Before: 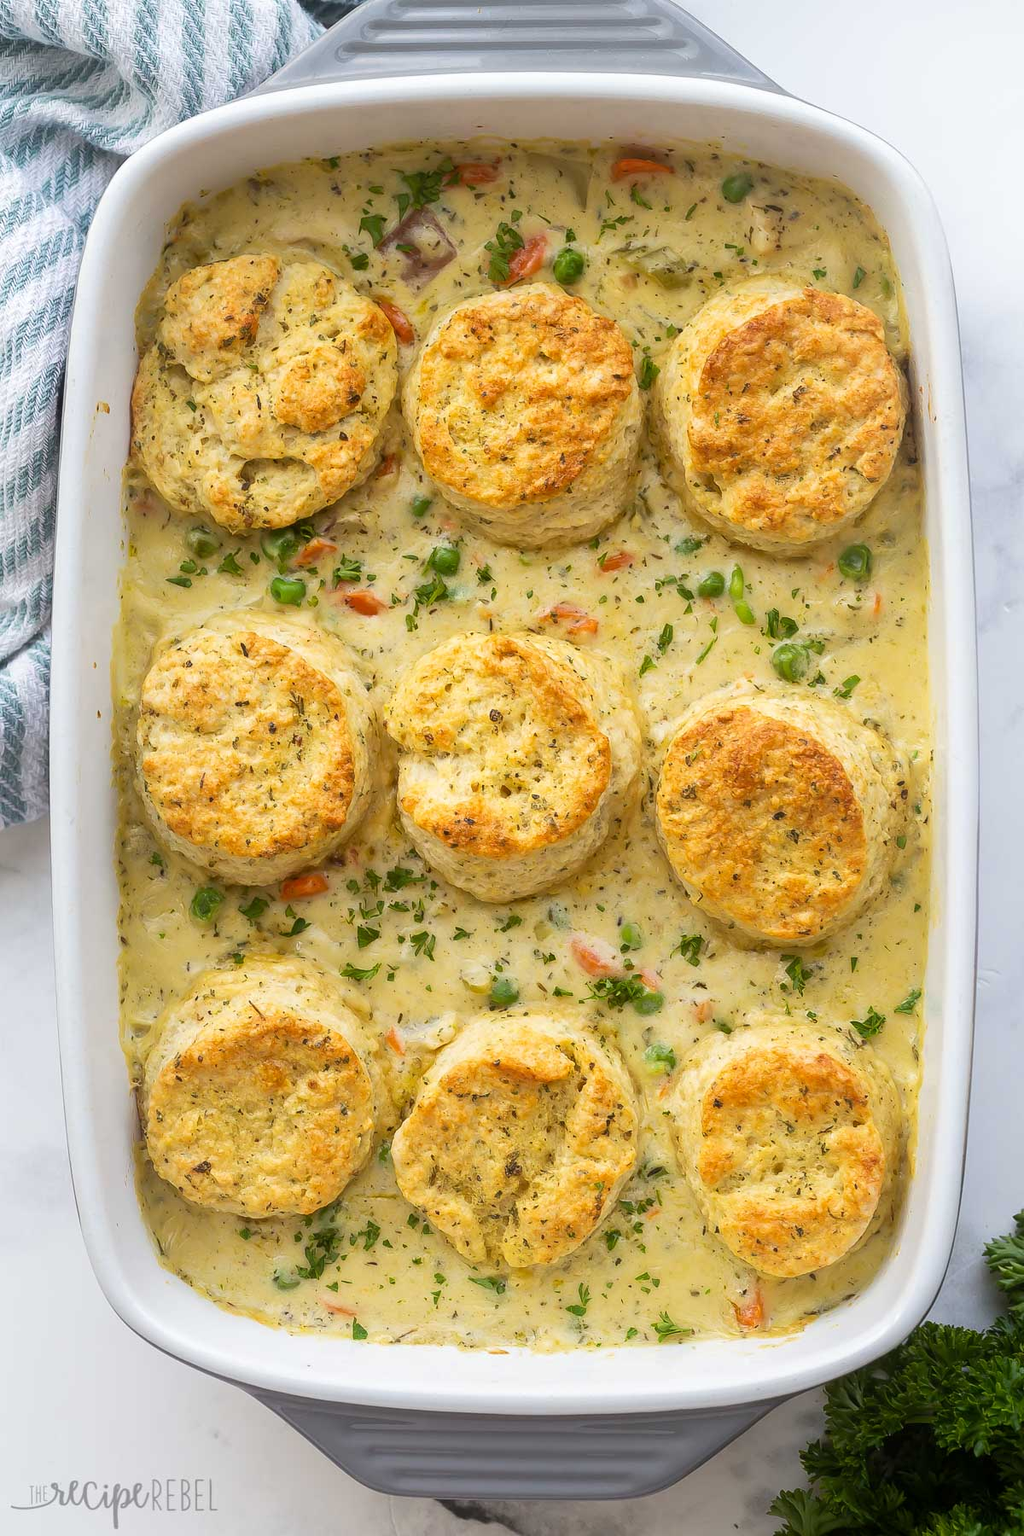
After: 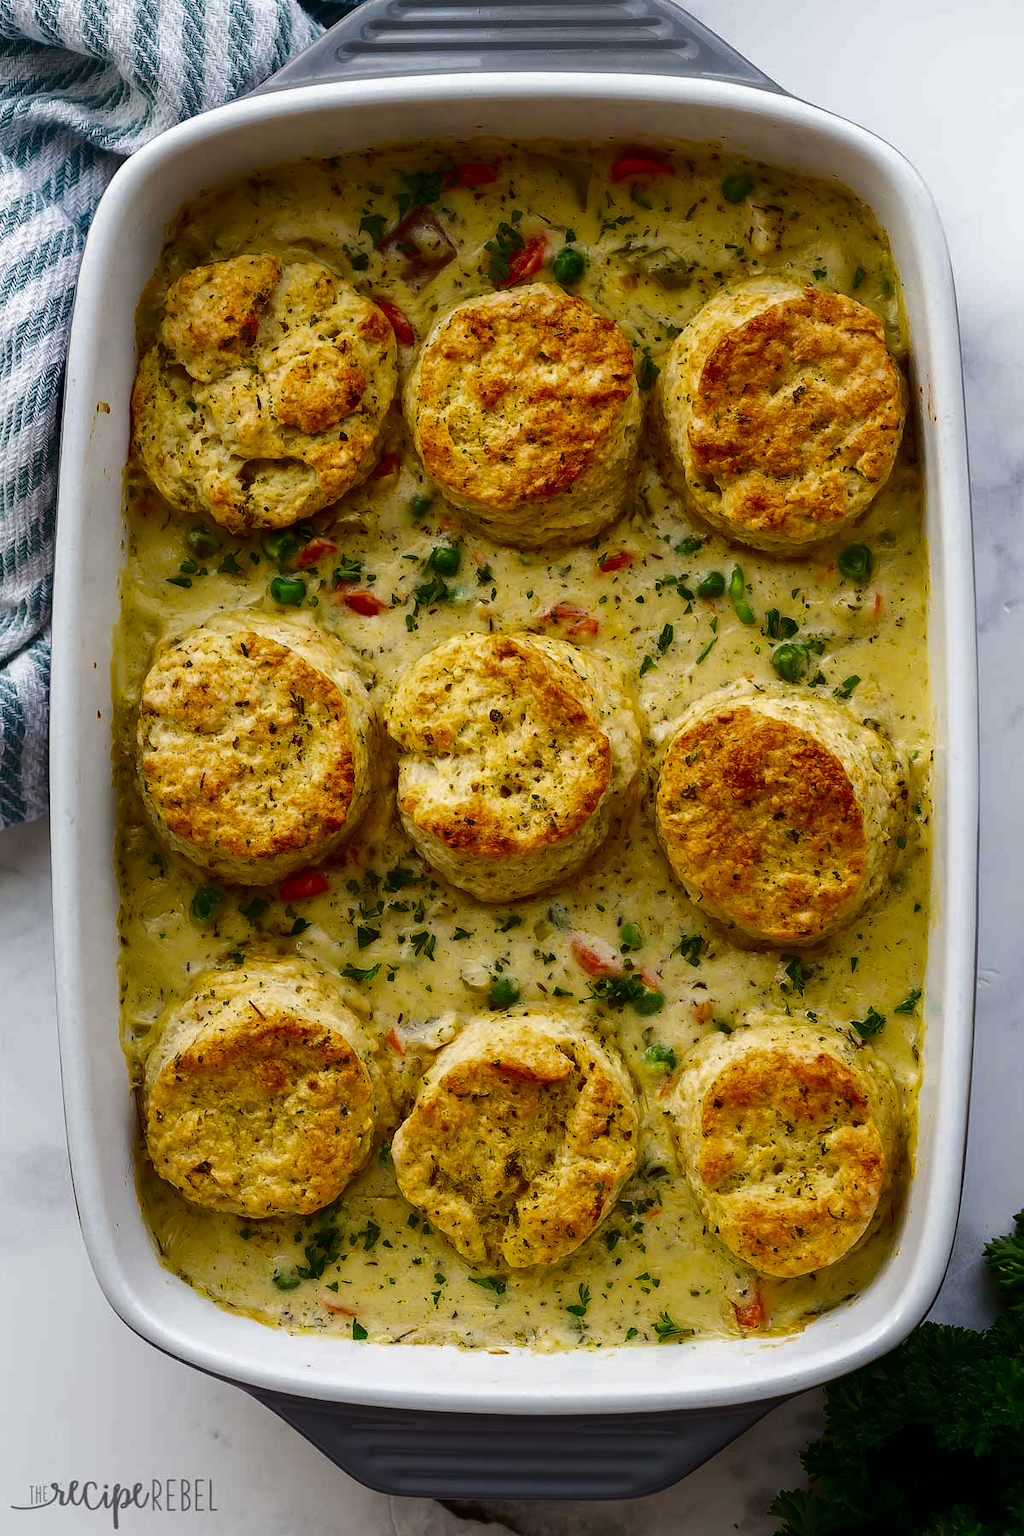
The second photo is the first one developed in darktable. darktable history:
contrast brightness saturation: contrast 0.093, brightness -0.606, saturation 0.173
